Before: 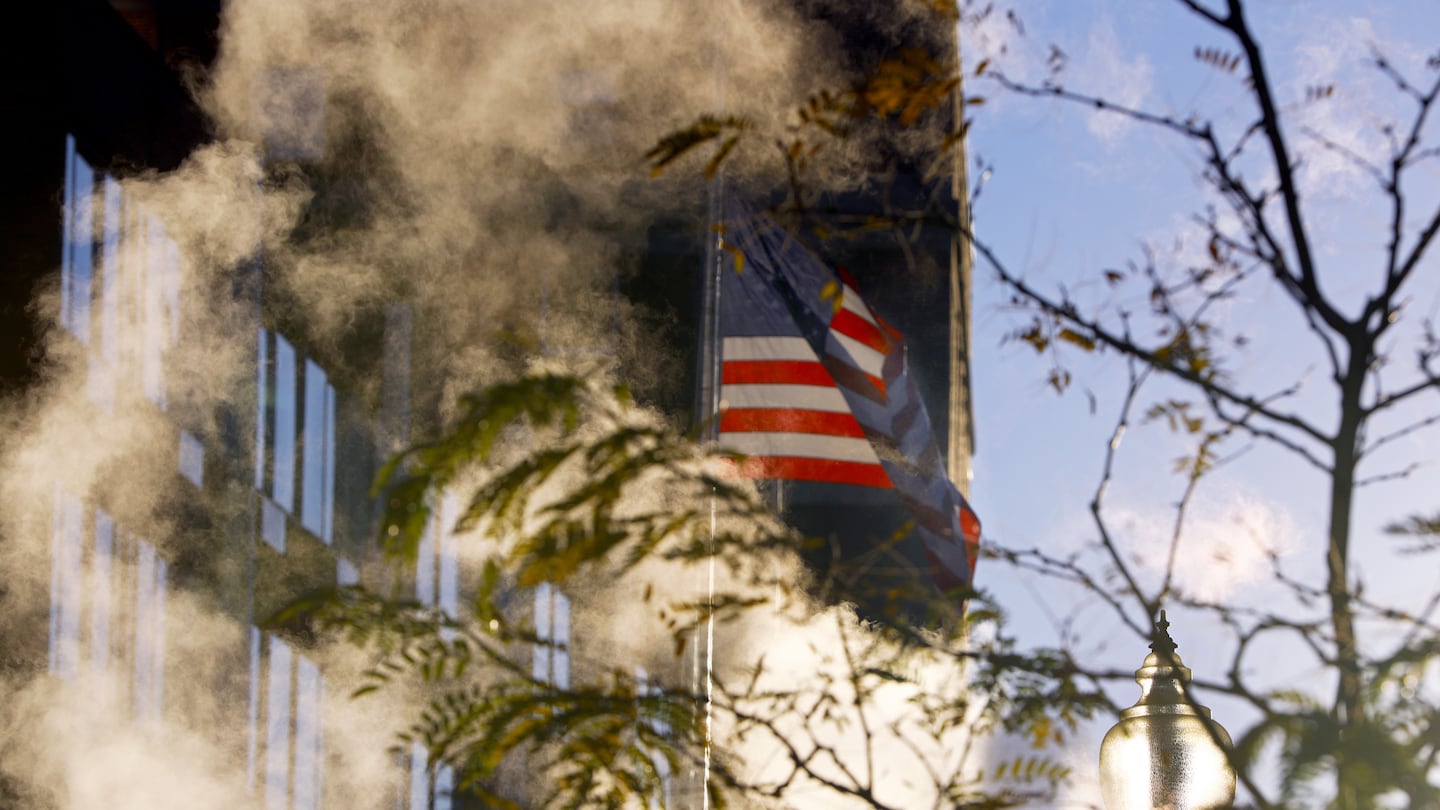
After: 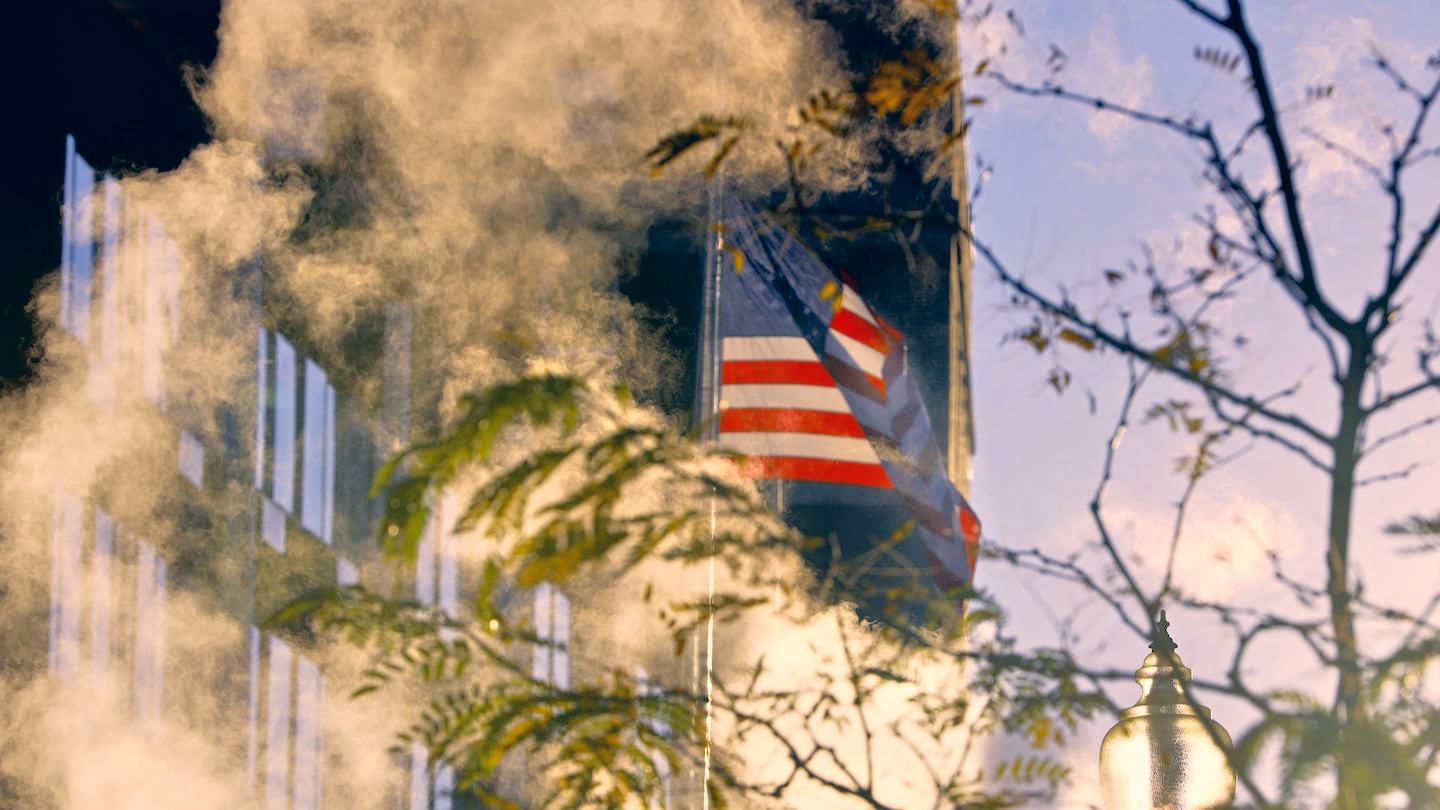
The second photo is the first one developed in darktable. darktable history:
tone equalizer: -7 EV 0.15 EV, -6 EV 0.6 EV, -5 EV 1.15 EV, -4 EV 1.33 EV, -3 EV 1.15 EV, -2 EV 0.6 EV, -1 EV 0.15 EV, mask exposure compensation -0.5 EV
color correction: highlights a* 10.32, highlights b* 14.66, shadows a* -9.59, shadows b* -15.02
